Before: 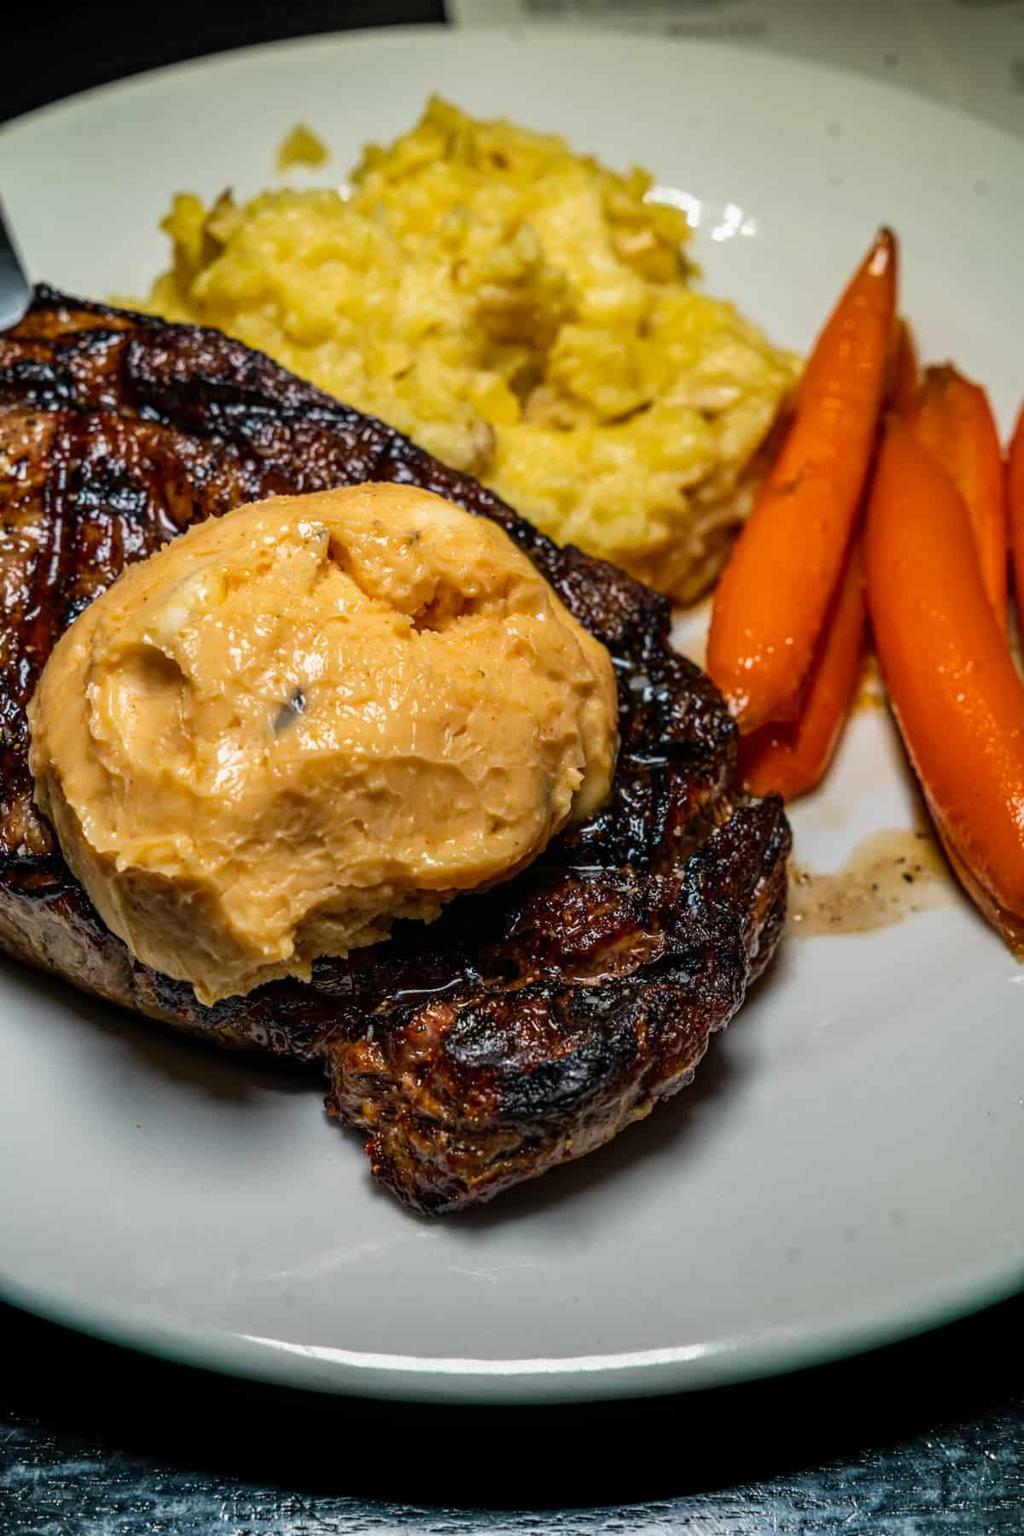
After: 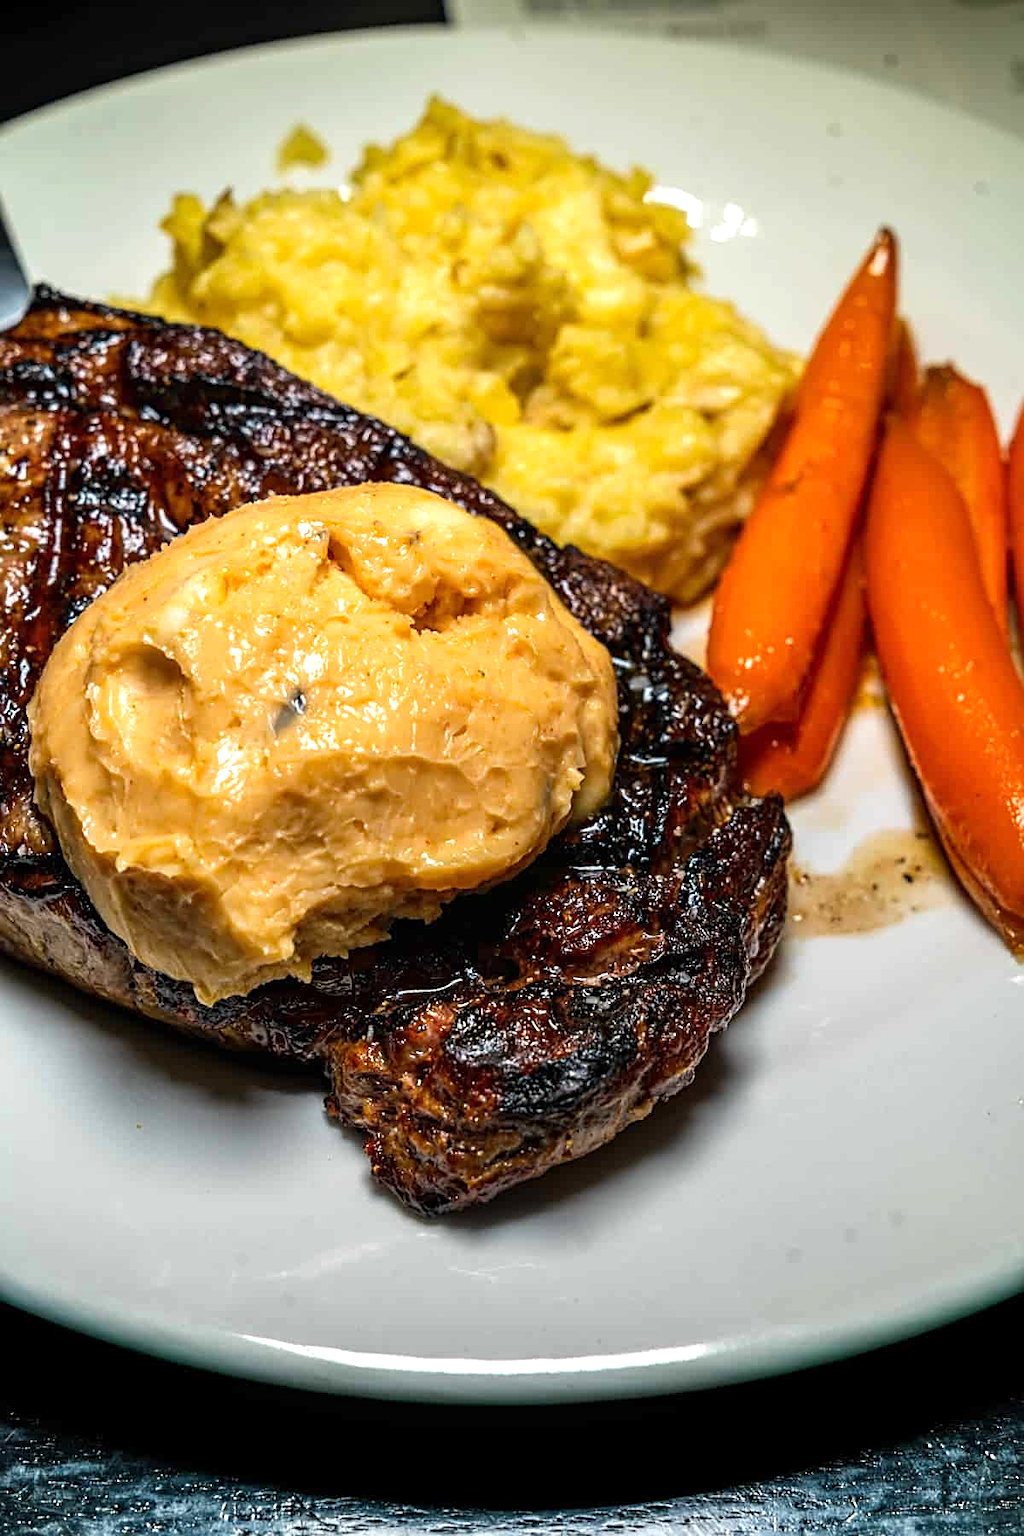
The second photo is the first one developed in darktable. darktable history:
exposure: exposure 0.489 EV, compensate highlight preservation false
sharpen: on, module defaults
